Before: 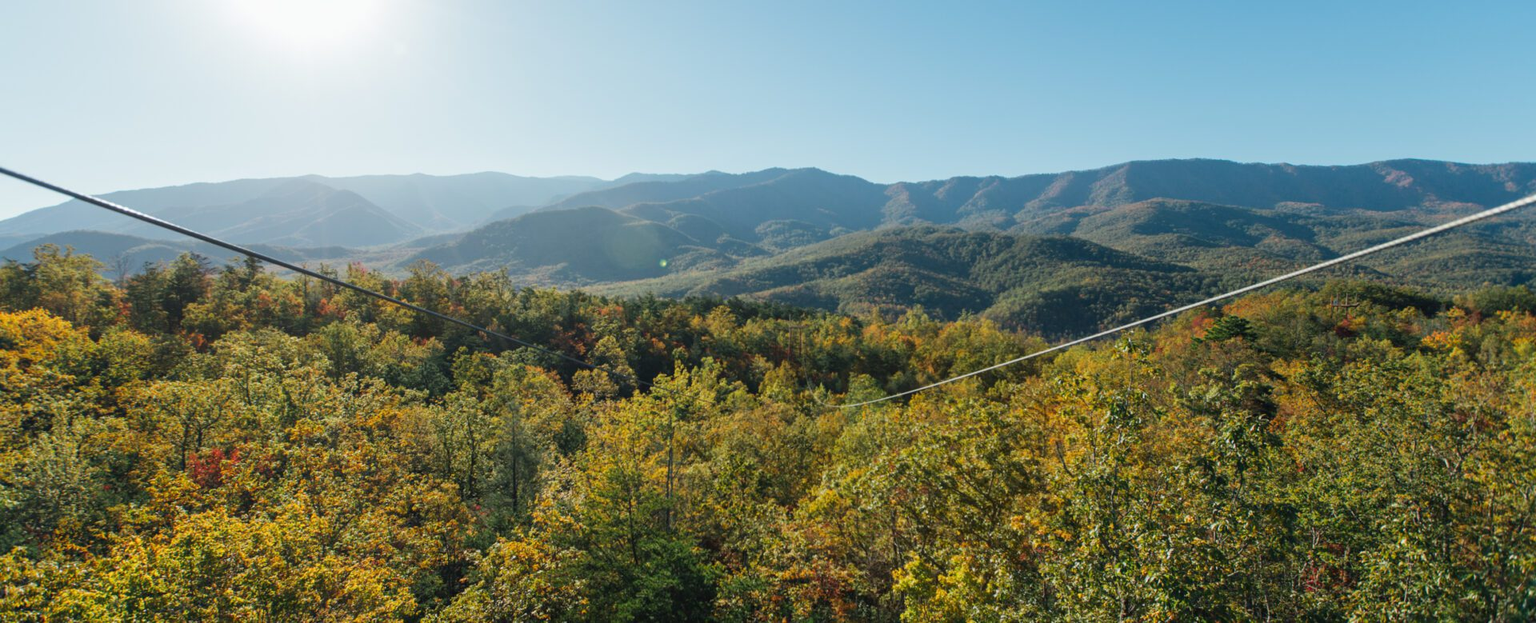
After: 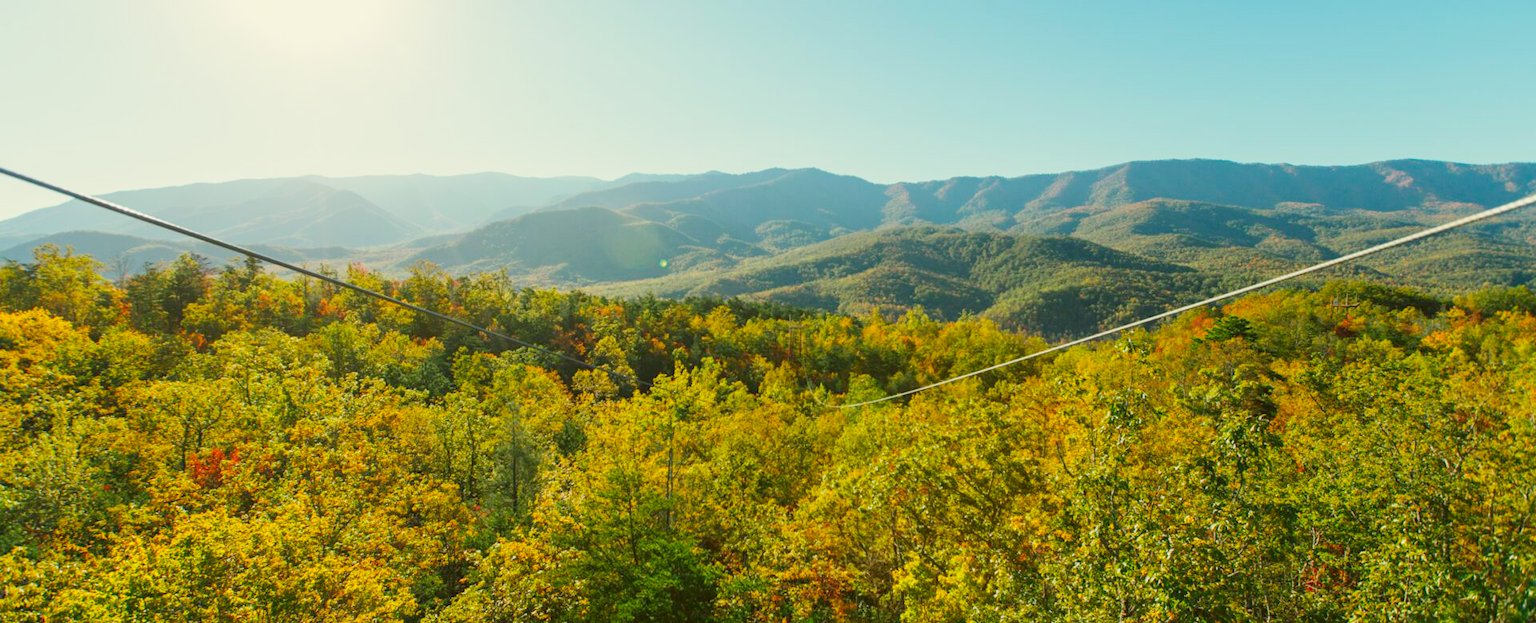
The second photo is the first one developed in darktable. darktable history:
color balance rgb: linear chroma grading › global chroma 9.15%, perceptual saturation grading › global saturation 25.275%, contrast -10.19%
color correction: highlights a* -1.47, highlights b* 10.46, shadows a* 0.382, shadows b* 18.67
base curve: curves: ch0 [(0, 0) (0.204, 0.334) (0.55, 0.733) (1, 1)], preserve colors none
